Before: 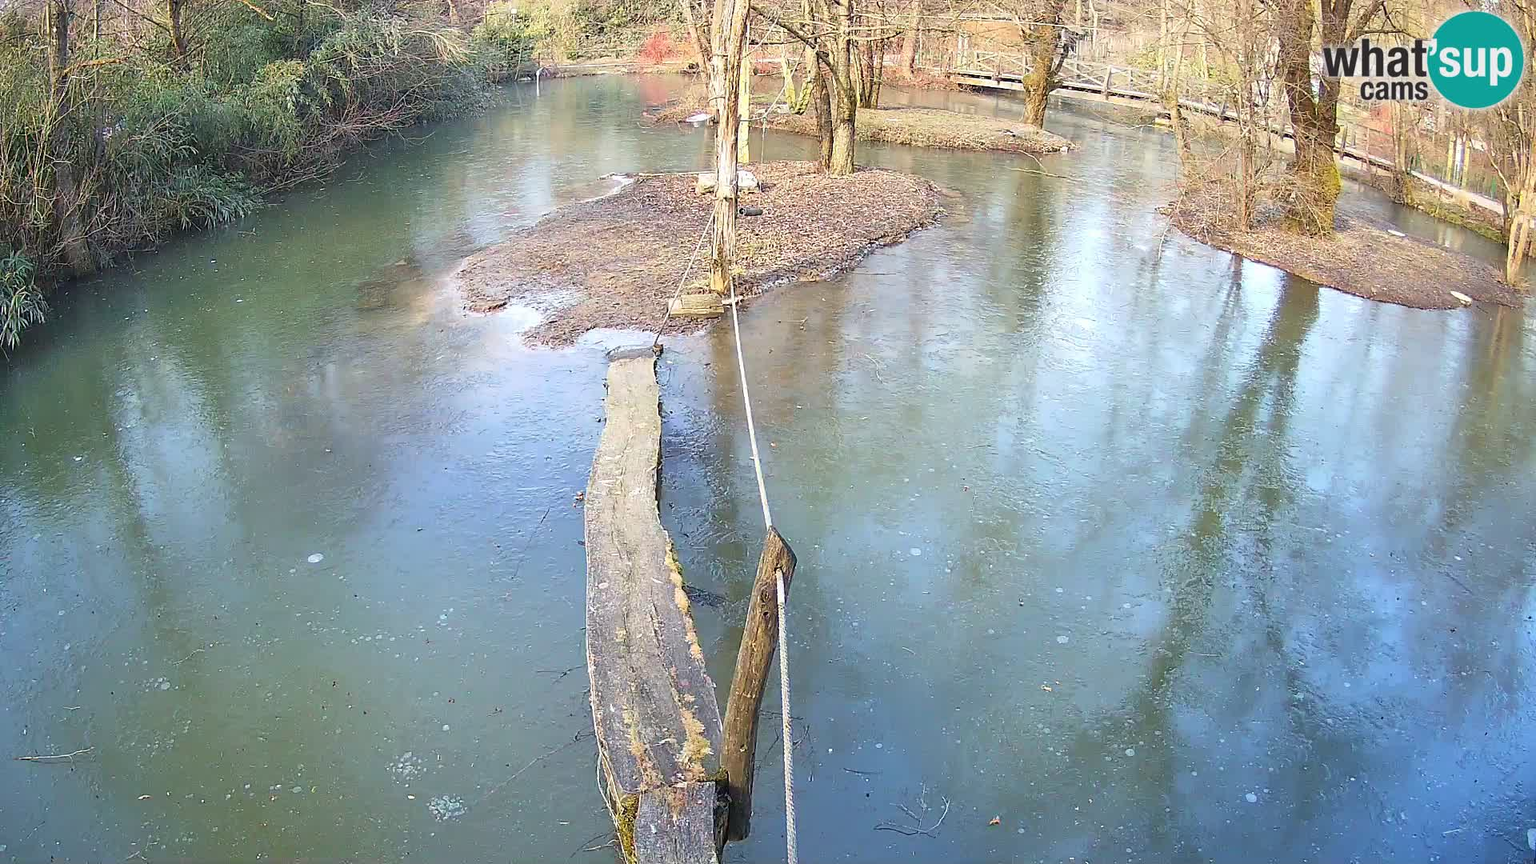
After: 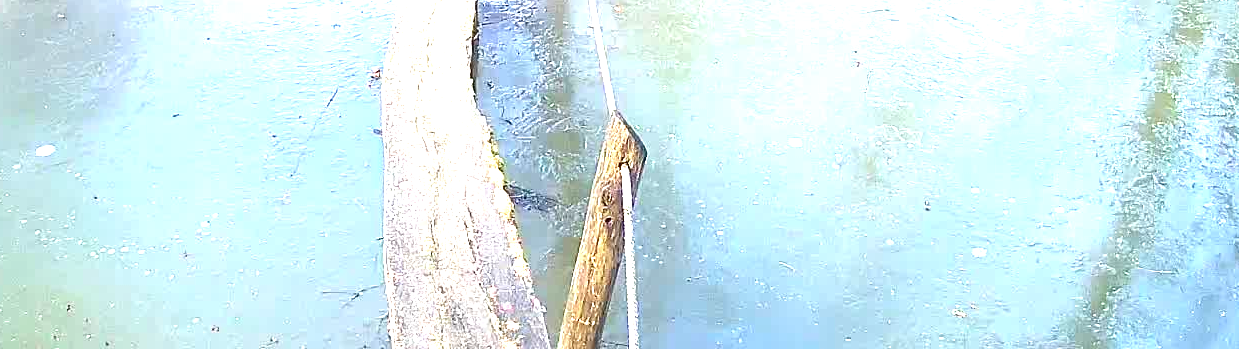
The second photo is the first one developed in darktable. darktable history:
crop: left 18.178%, top 50.74%, right 17.249%, bottom 16.872%
exposure: black level correction 0, exposure 1.497 EV, compensate highlight preservation false
